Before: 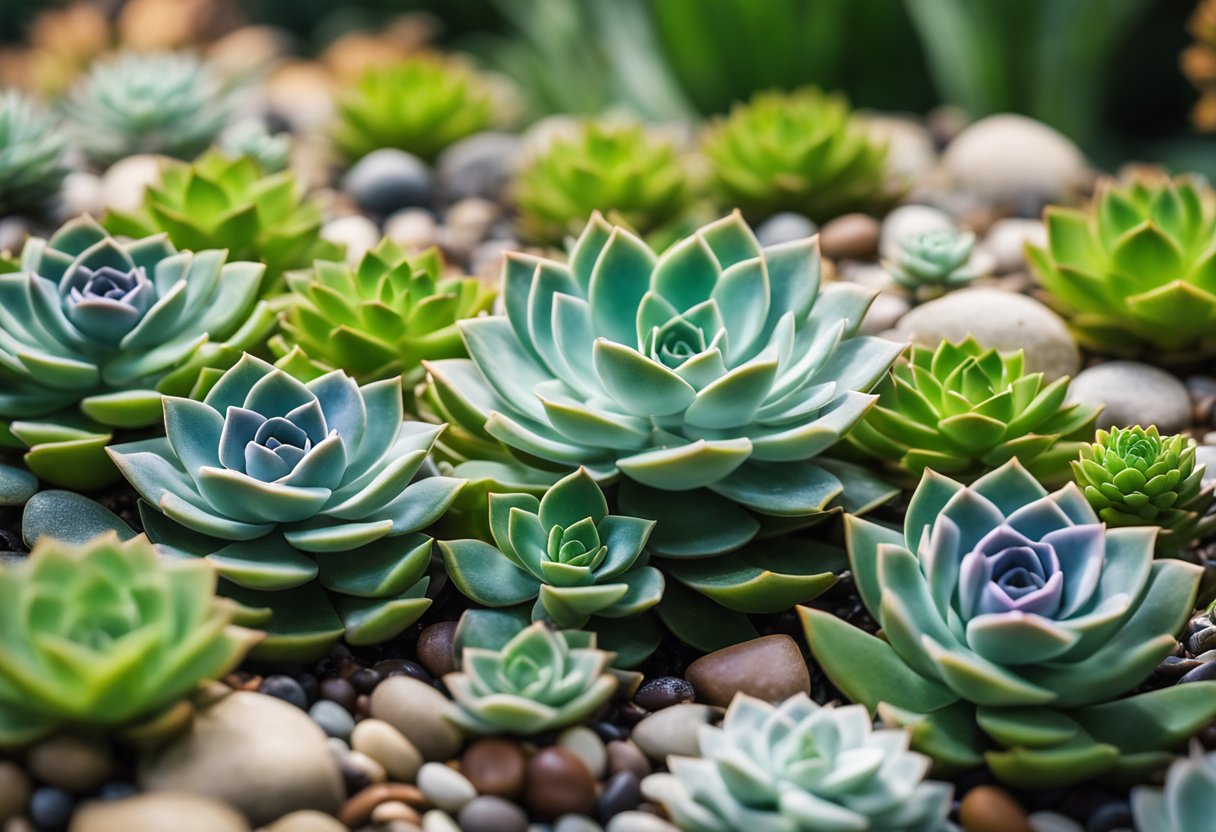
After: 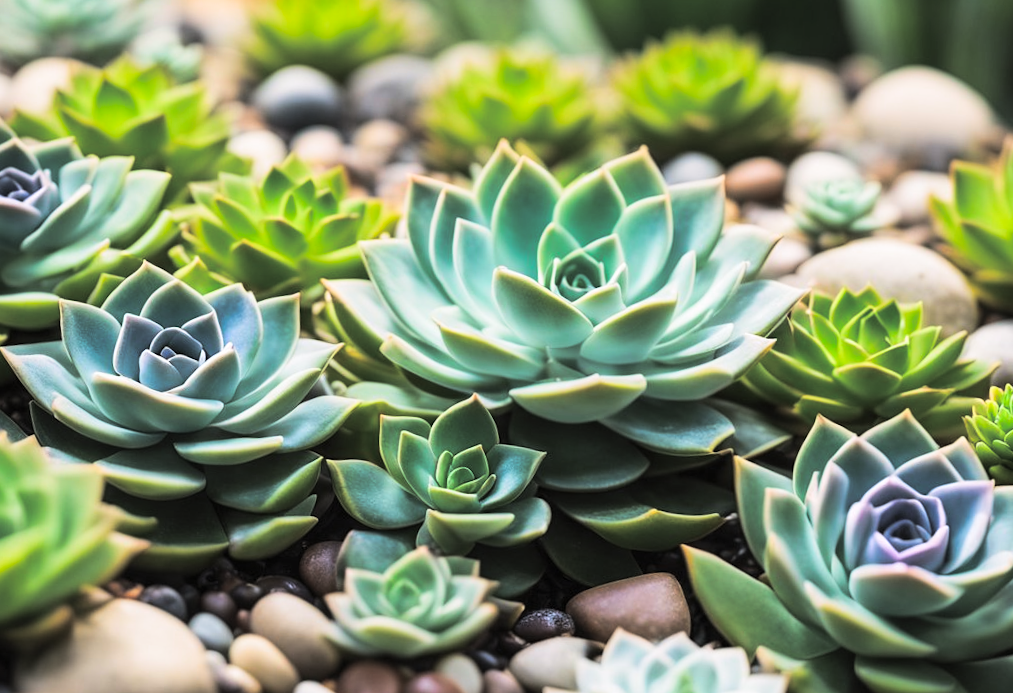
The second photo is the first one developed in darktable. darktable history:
contrast brightness saturation: contrast 0.2, brightness 0.16, saturation 0.22
split-toning: shadows › hue 36°, shadows › saturation 0.05, highlights › hue 10.8°, highlights › saturation 0.15, compress 40%
crop and rotate: angle -3.27°, left 5.211%, top 5.211%, right 4.607%, bottom 4.607%
